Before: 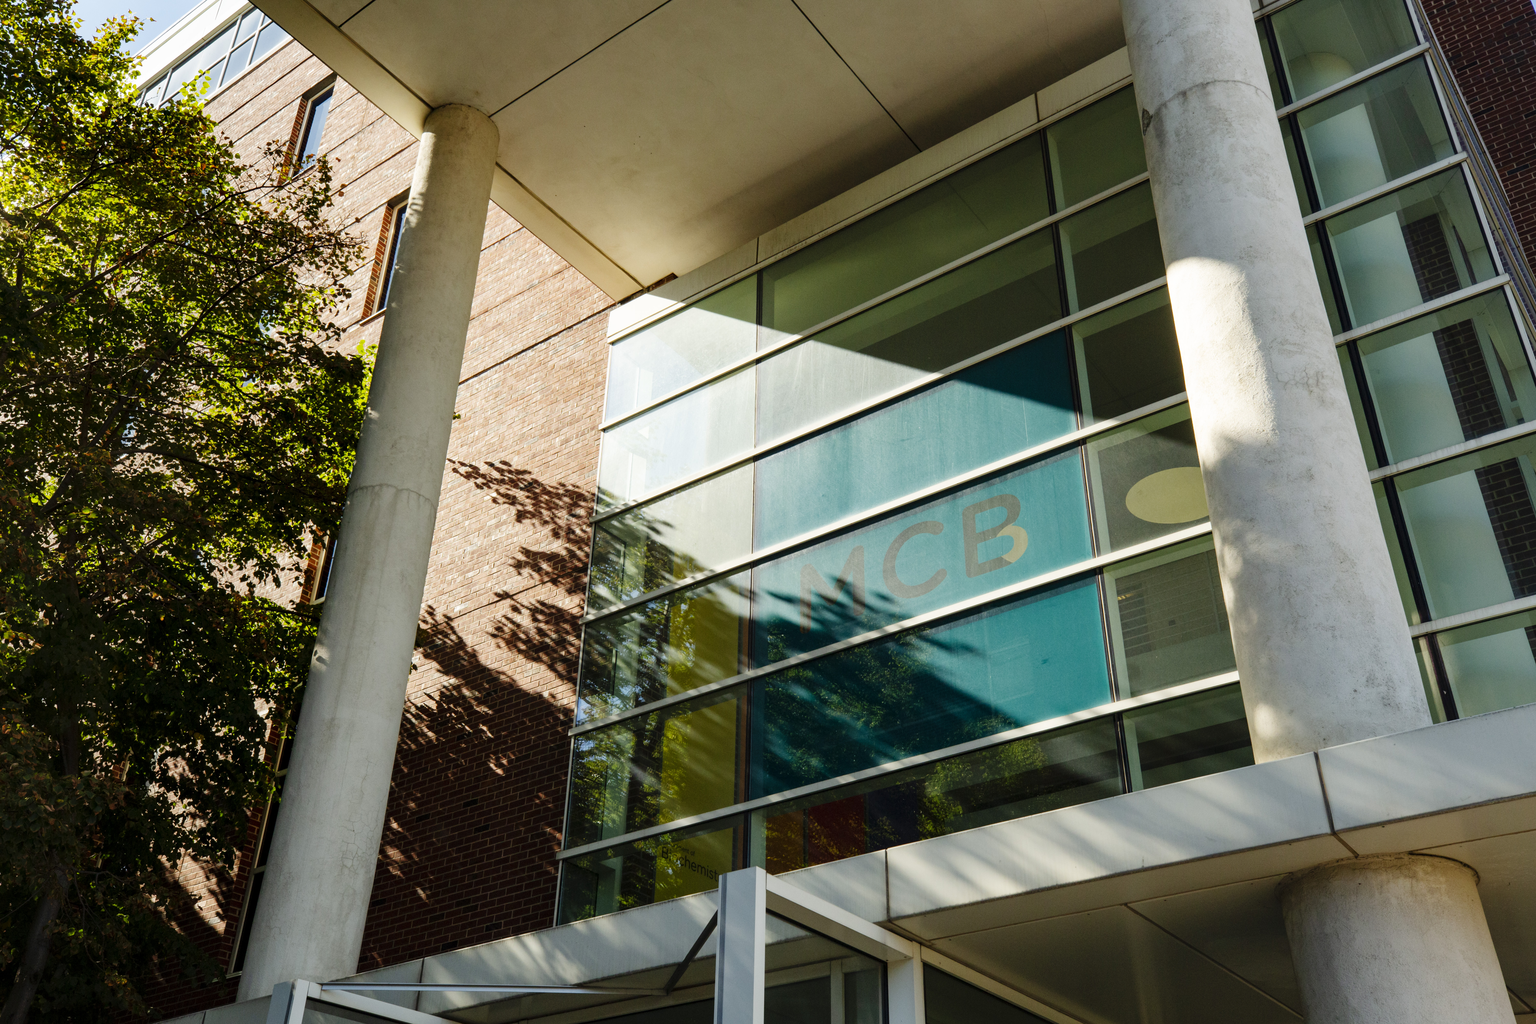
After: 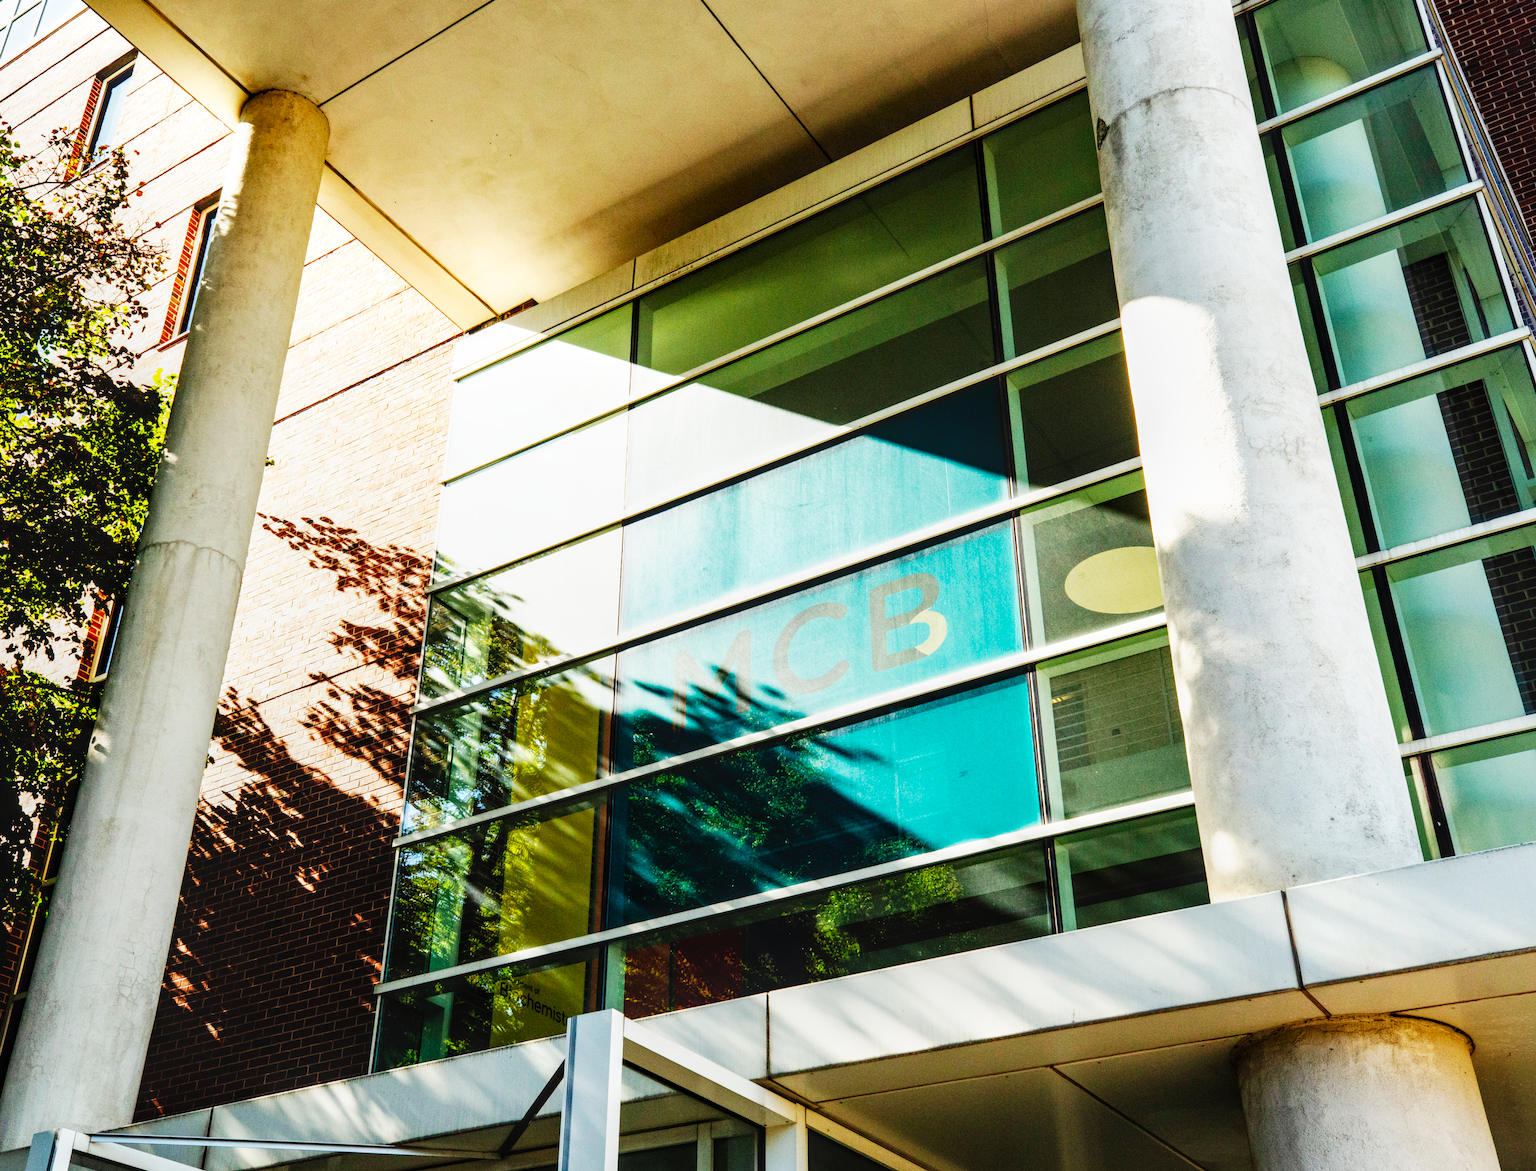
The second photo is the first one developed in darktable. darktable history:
crop and rotate: left 14.584%
base curve: curves: ch0 [(0, 0) (0.007, 0.004) (0.027, 0.03) (0.046, 0.07) (0.207, 0.54) (0.442, 0.872) (0.673, 0.972) (1, 1)], preserve colors none
rotate and perspective: rotation 1.57°, crop left 0.018, crop right 0.982, crop top 0.039, crop bottom 0.961
local contrast: on, module defaults
